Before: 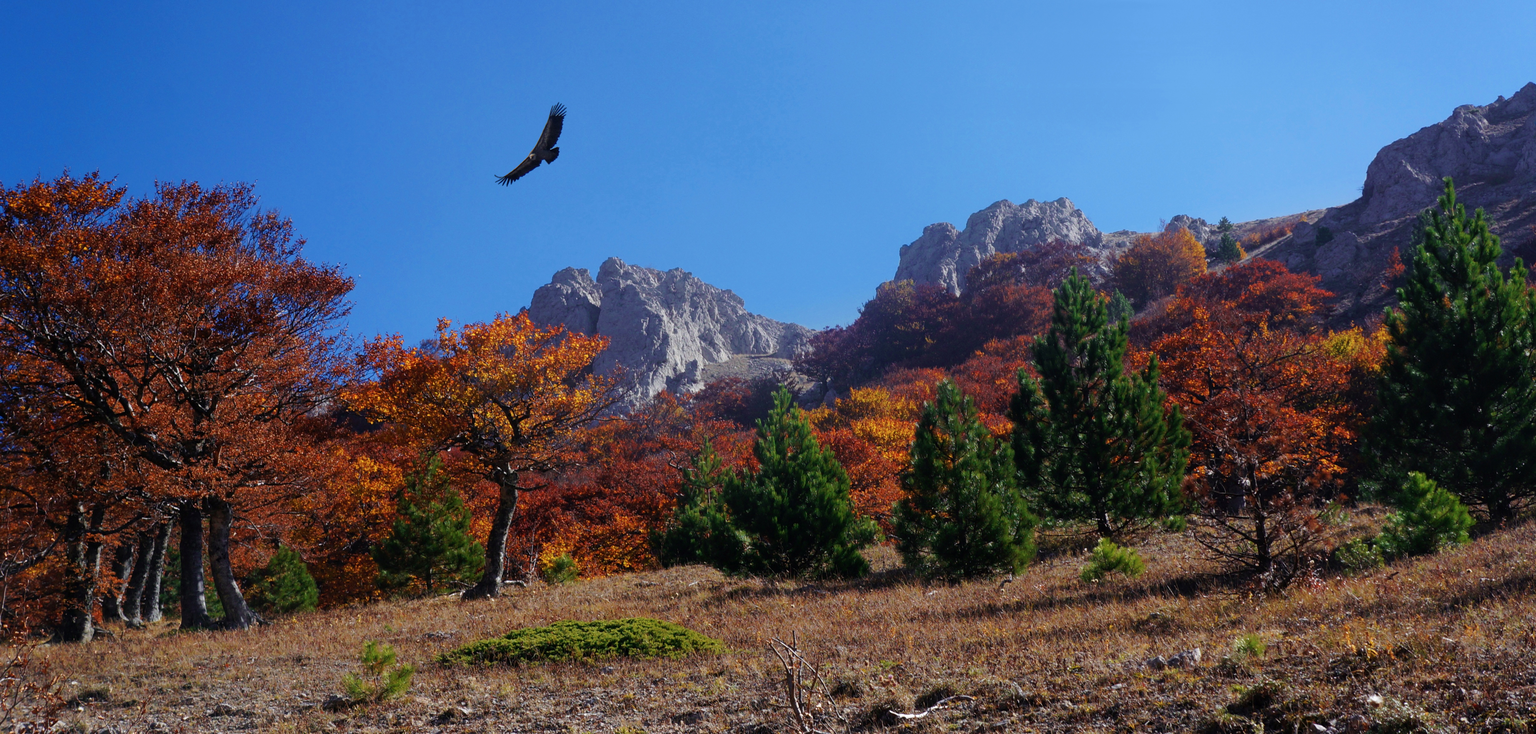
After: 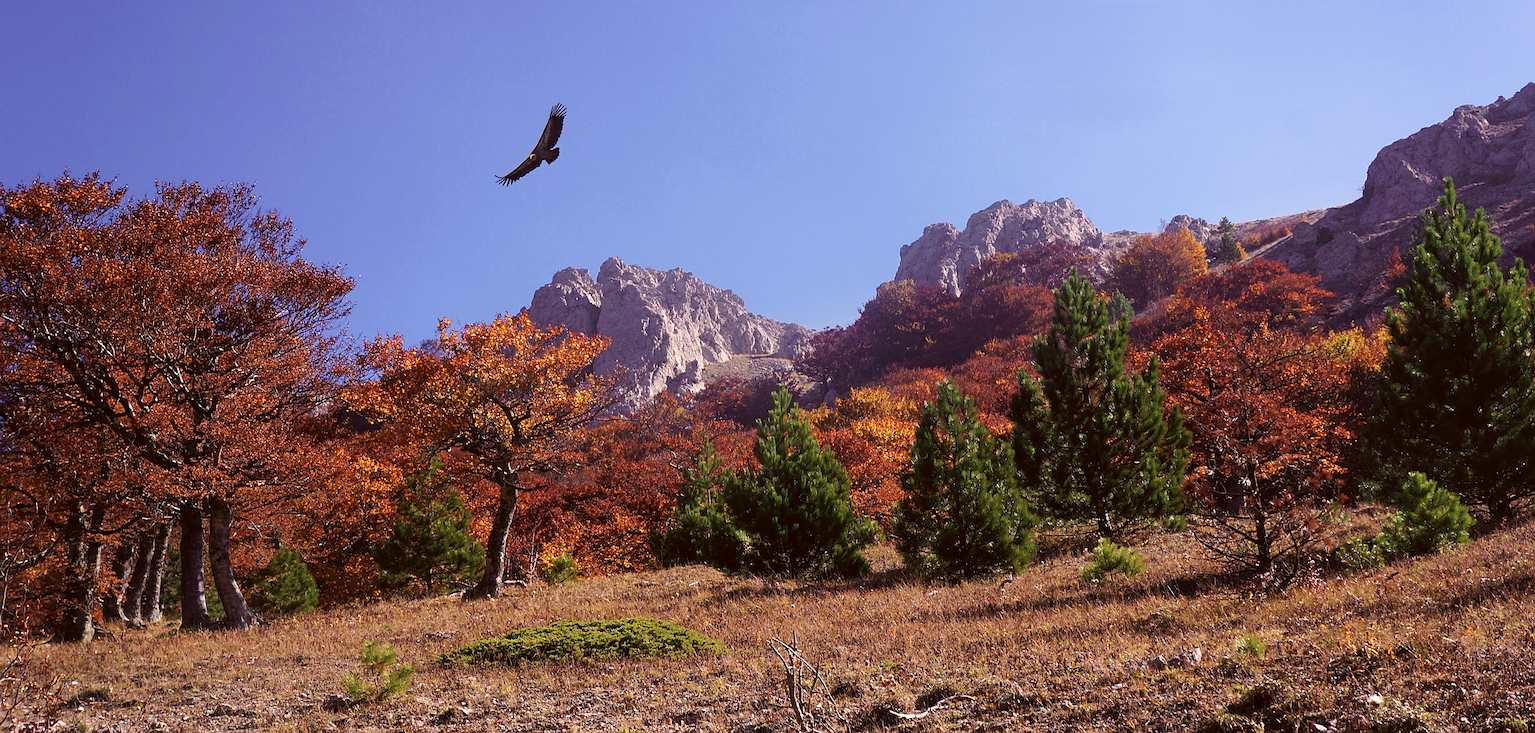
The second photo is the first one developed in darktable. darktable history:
color correction: highlights a* 10.24, highlights b* 9.68, shadows a* 8.21, shadows b* 7.82, saturation 0.78
exposure: black level correction 0, exposure 0.499 EV, compensate highlight preservation false
sharpen: radius 2.549, amount 0.644
velvia: on, module defaults
